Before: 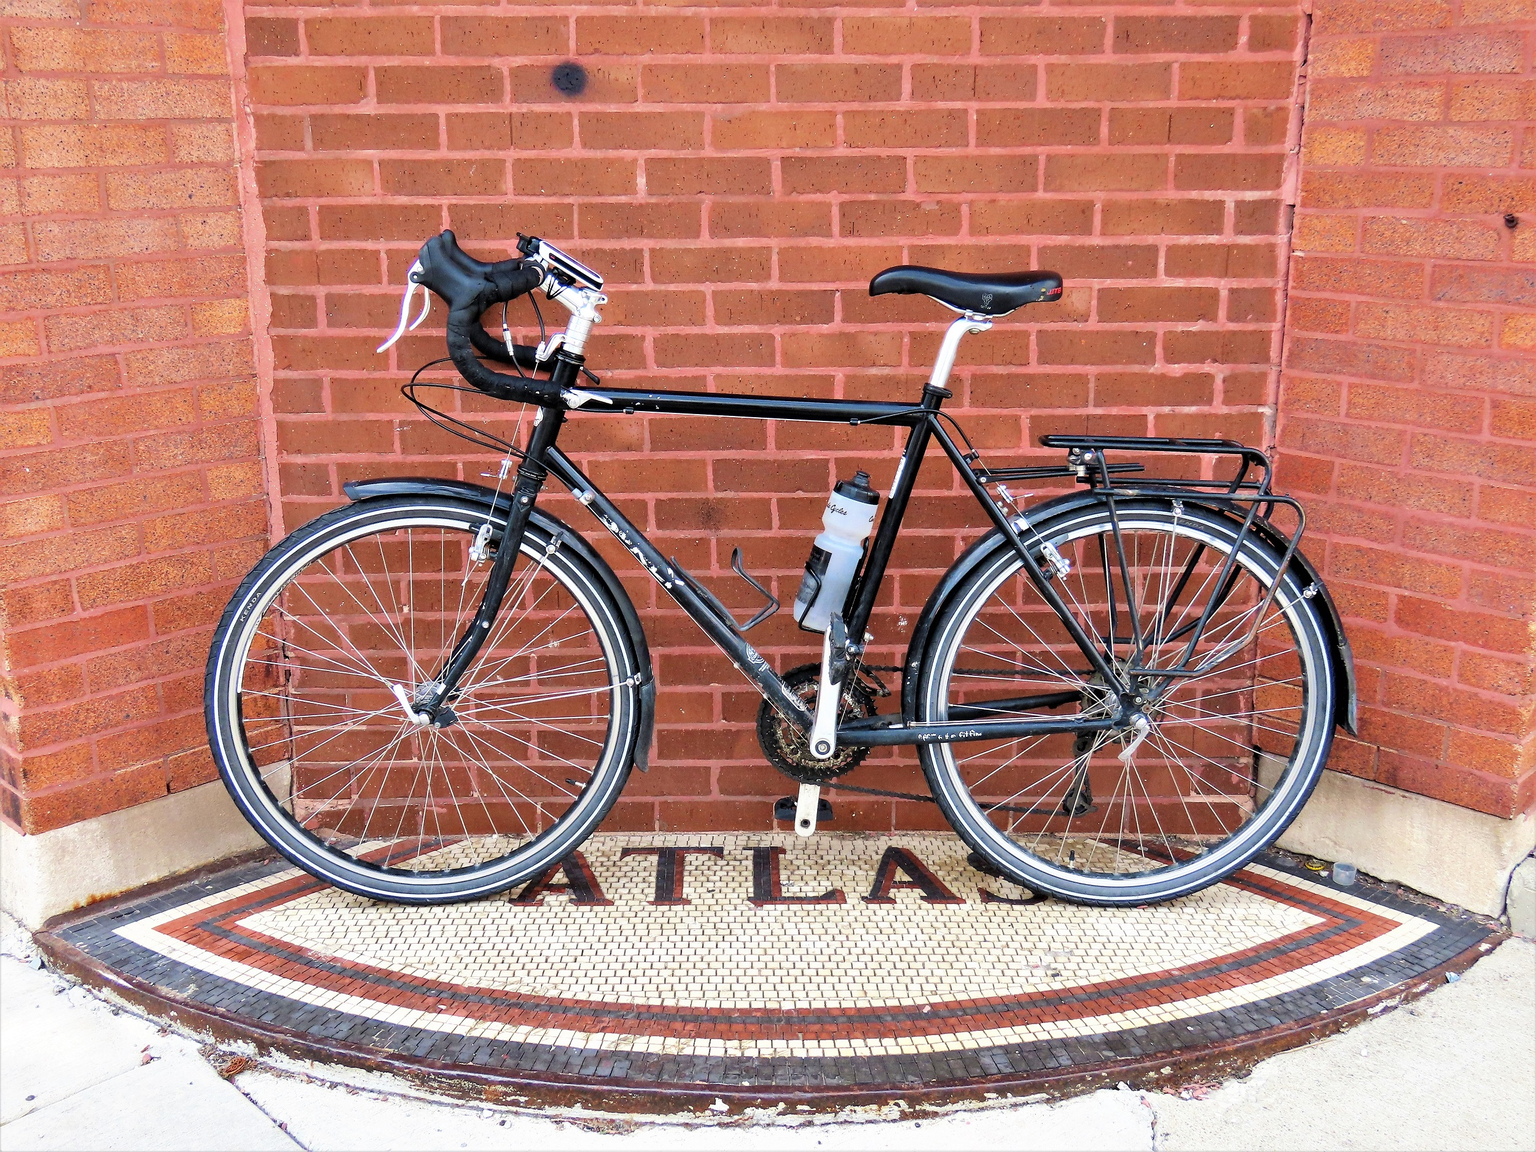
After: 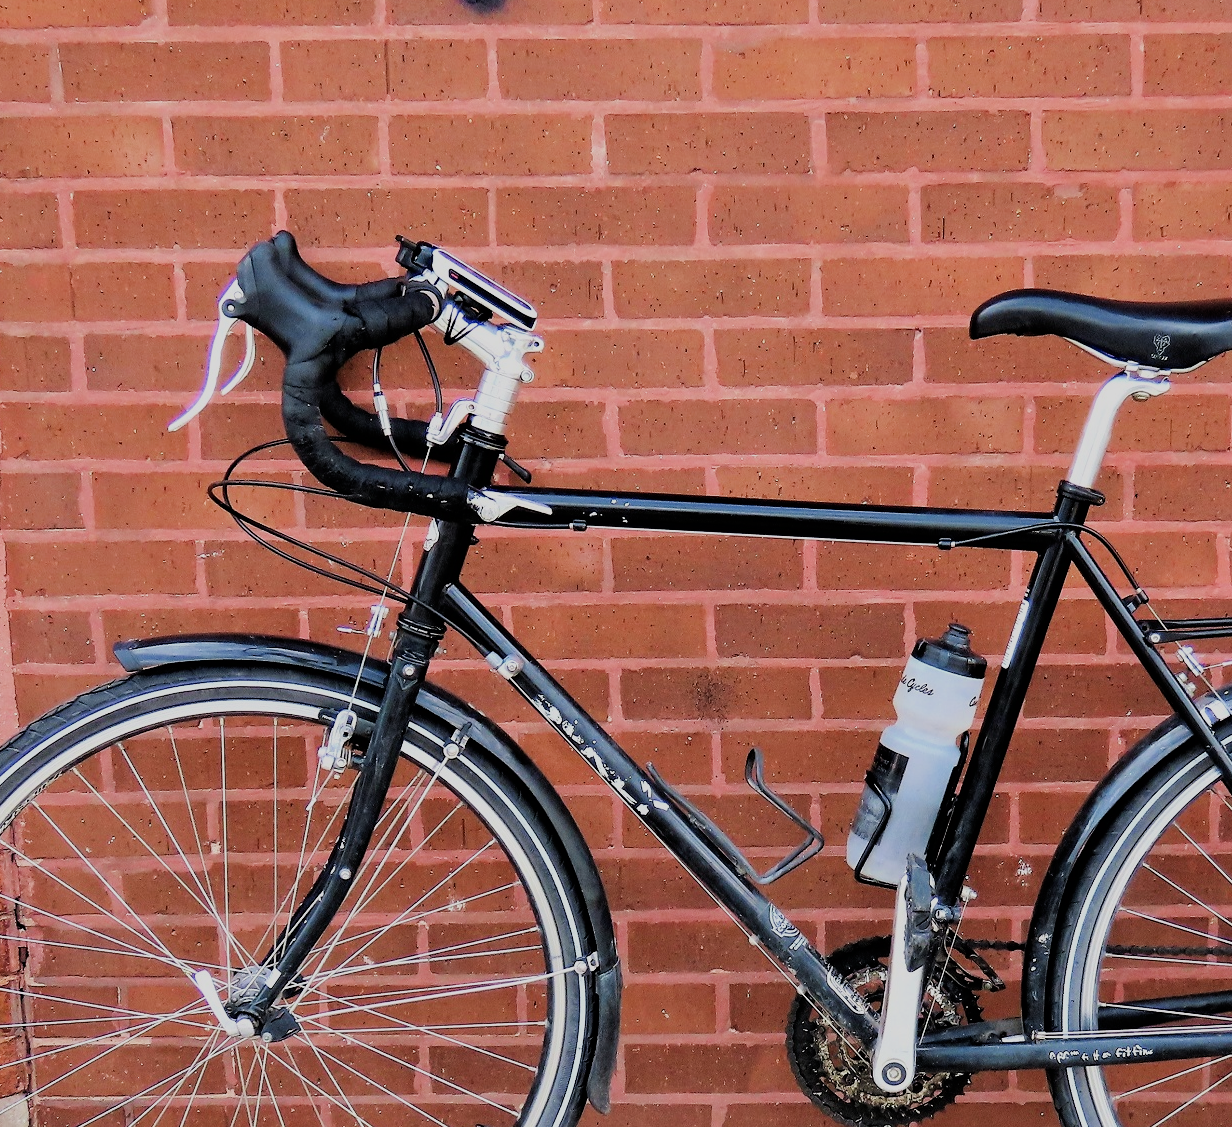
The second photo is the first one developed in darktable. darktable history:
filmic rgb: black relative exposure -7.65 EV, white relative exposure 4.56 EV, hardness 3.61, contrast 1.05
crop: left 17.835%, top 7.675%, right 32.881%, bottom 32.213%
